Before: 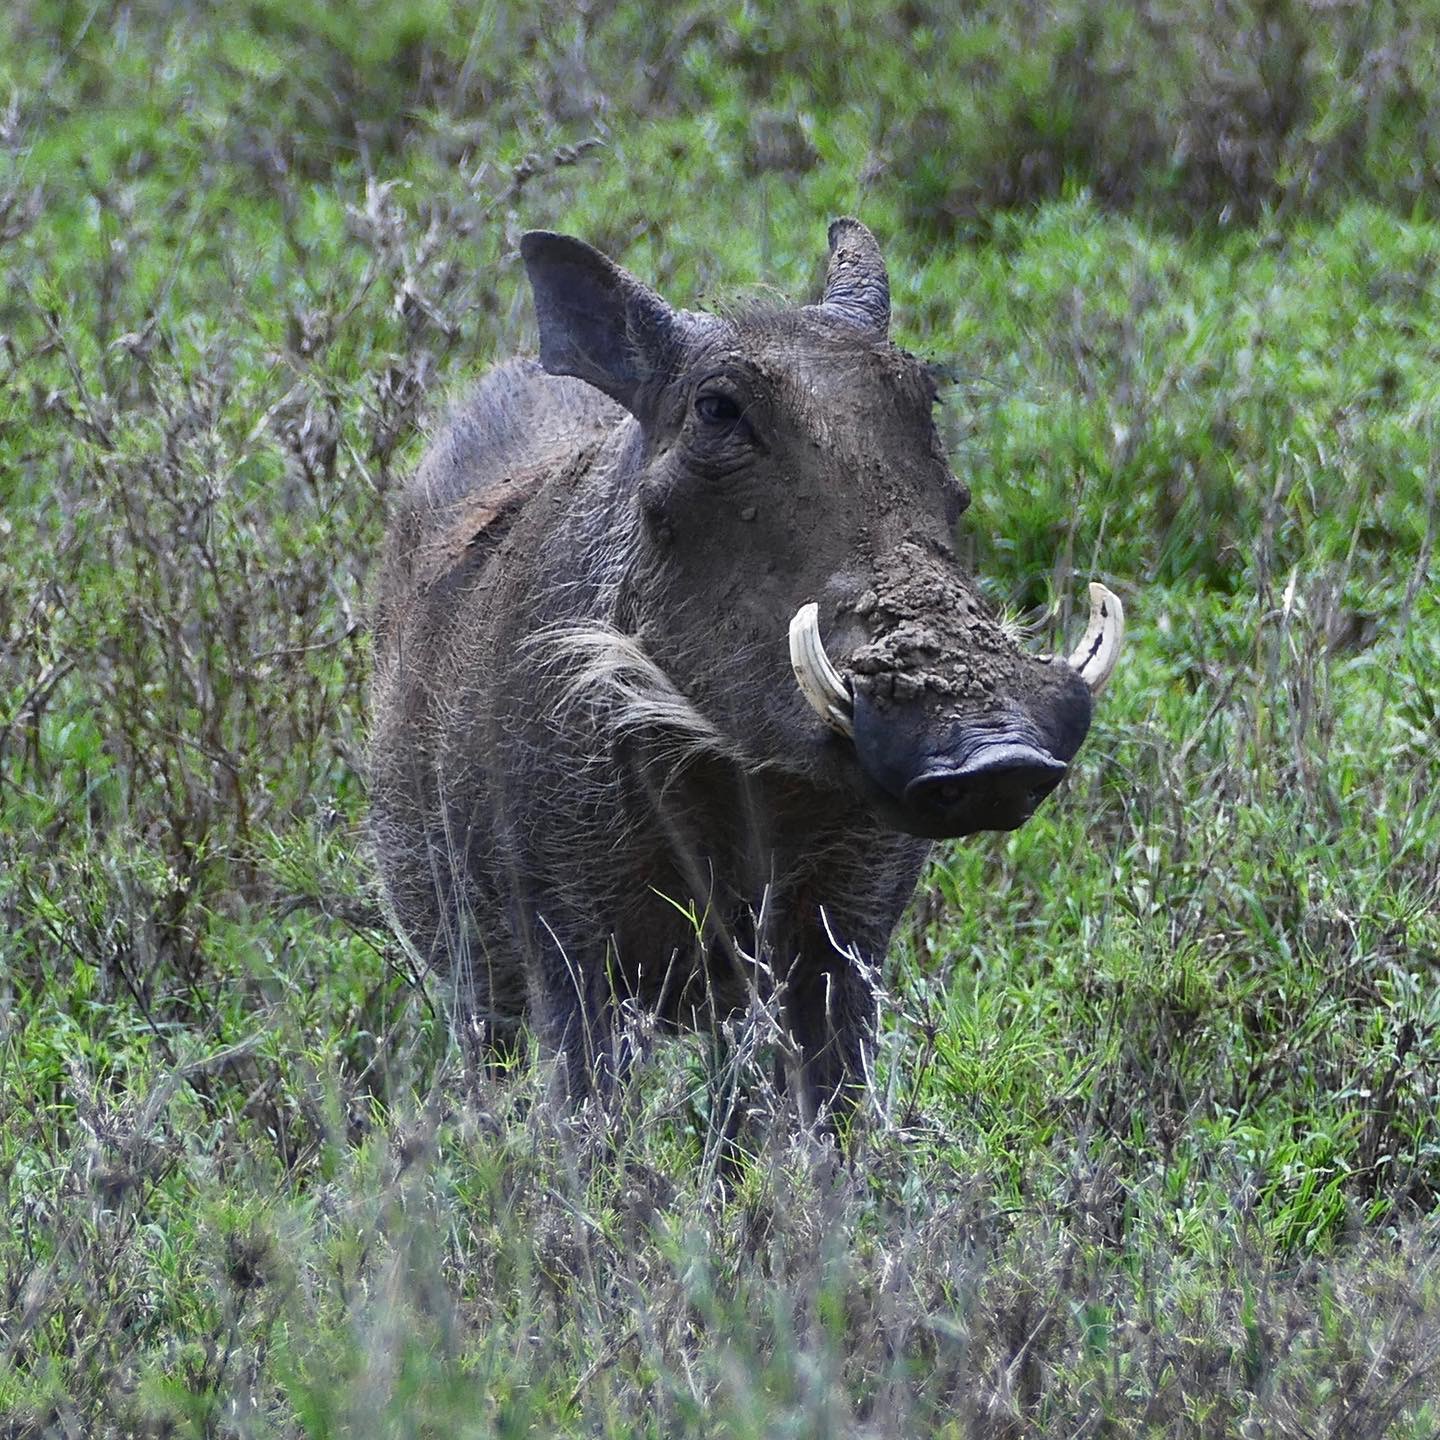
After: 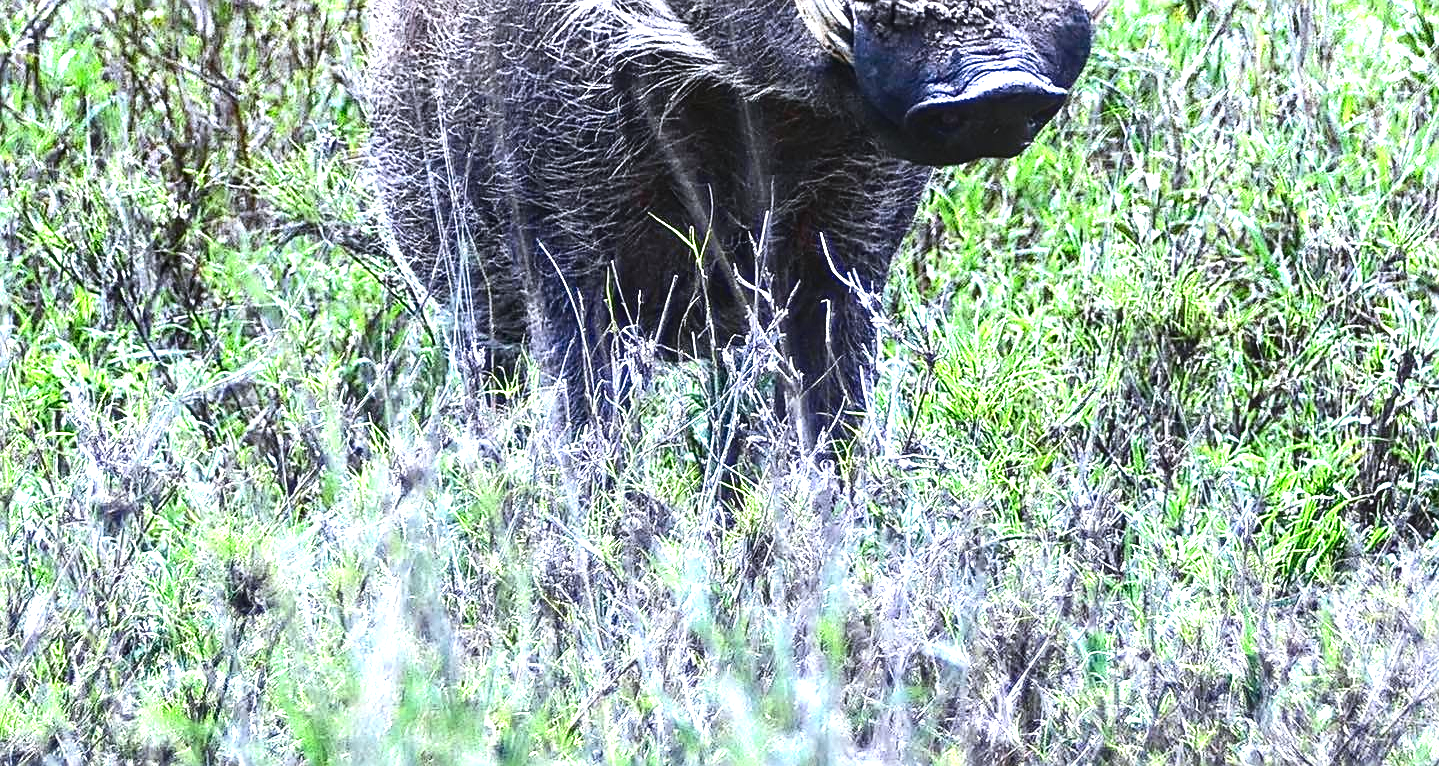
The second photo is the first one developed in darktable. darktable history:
crop and rotate: top 46.774%, right 0.01%
tone equalizer: mask exposure compensation -0.488 EV
sharpen: on, module defaults
base curve: preserve colors none
local contrast: on, module defaults
contrast brightness saturation: contrast 0.187, brightness -0.227, saturation 0.106
exposure: black level correction 0, exposure 1.746 EV, compensate highlight preservation false
color calibration: illuminant as shot in camera, x 0.358, y 0.373, temperature 4628.91 K
